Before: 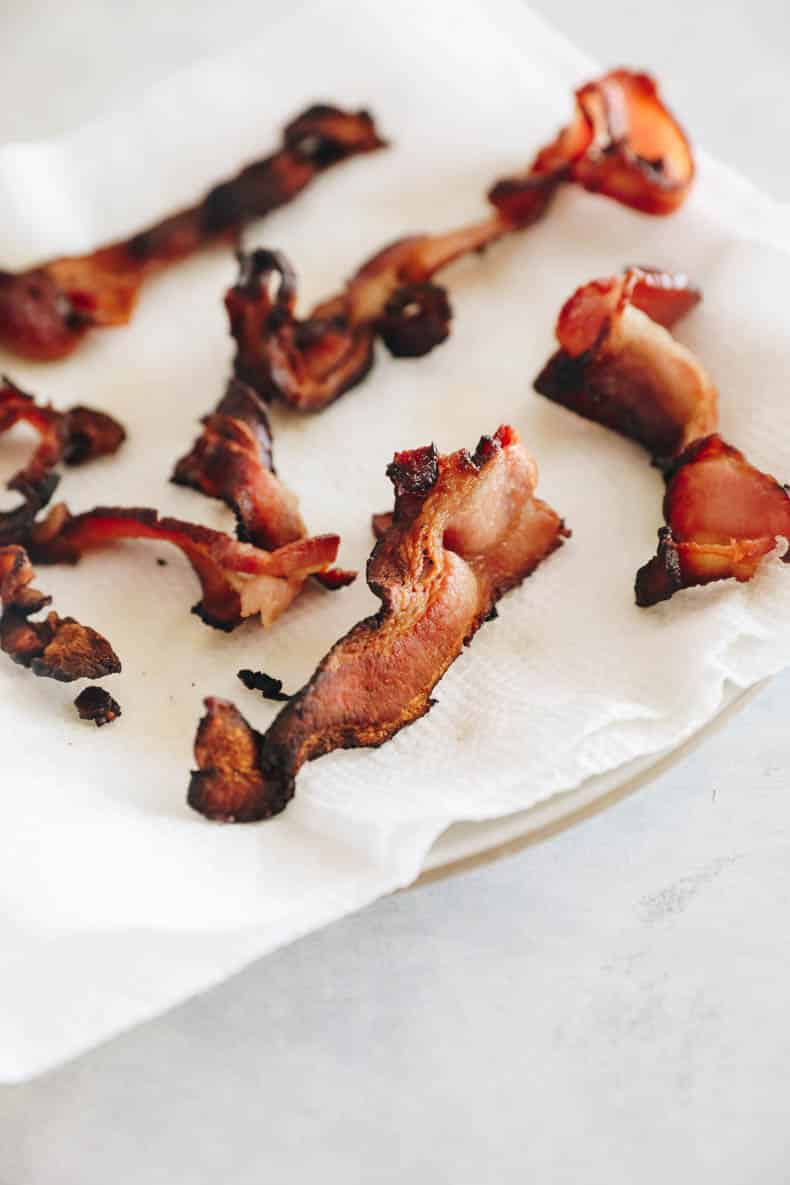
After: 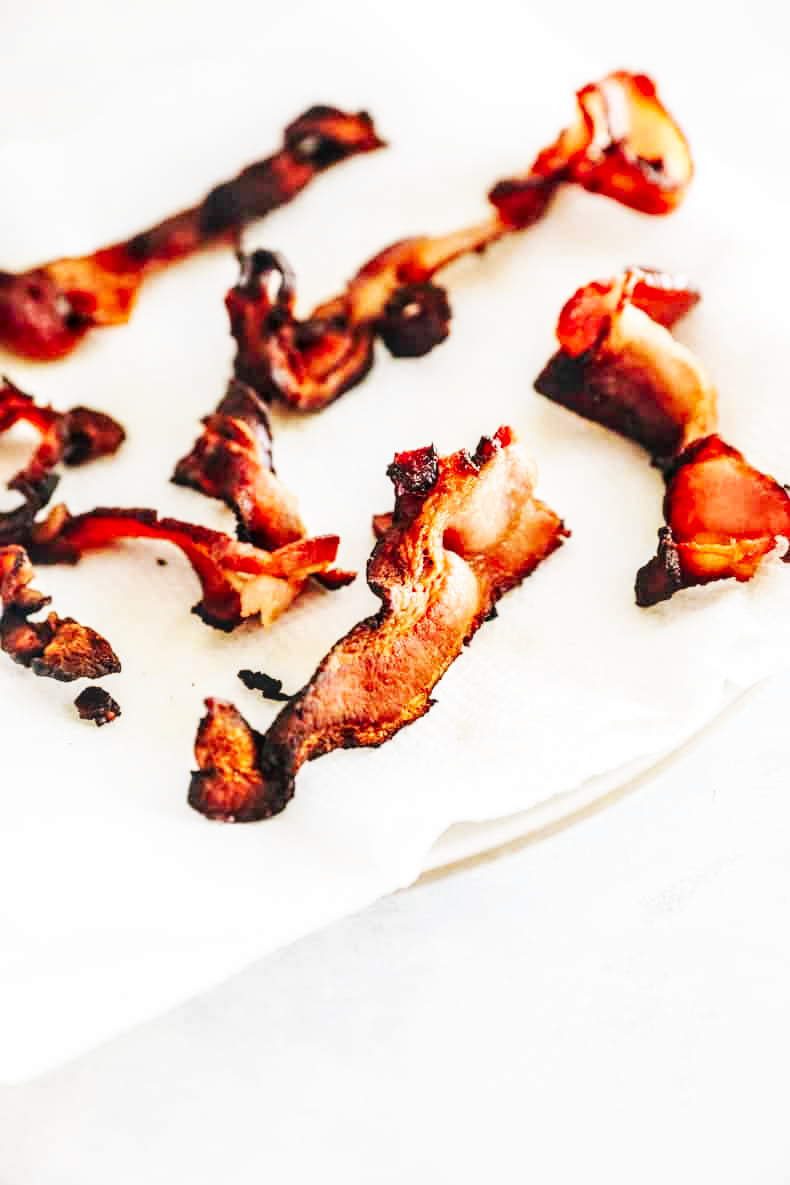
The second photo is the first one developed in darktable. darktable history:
base curve: curves: ch0 [(0, 0) (0.007, 0.004) (0.027, 0.03) (0.046, 0.07) (0.207, 0.54) (0.442, 0.872) (0.673, 0.972) (1, 1)], preserve colors none
local contrast: detail 130%
exposure: black level correction 0.001, exposure -0.2 EV, compensate highlight preservation false
